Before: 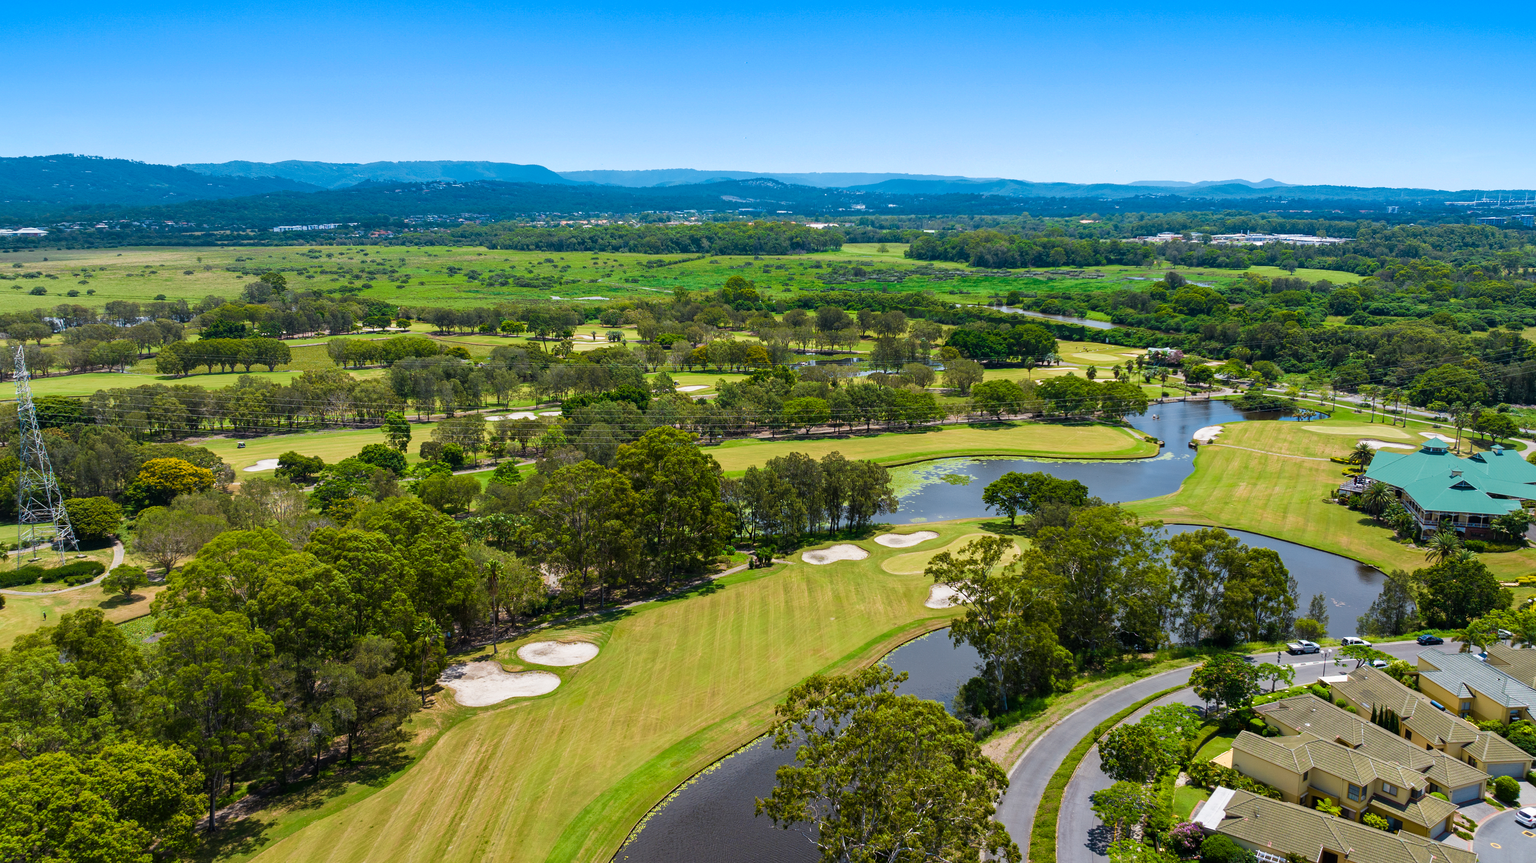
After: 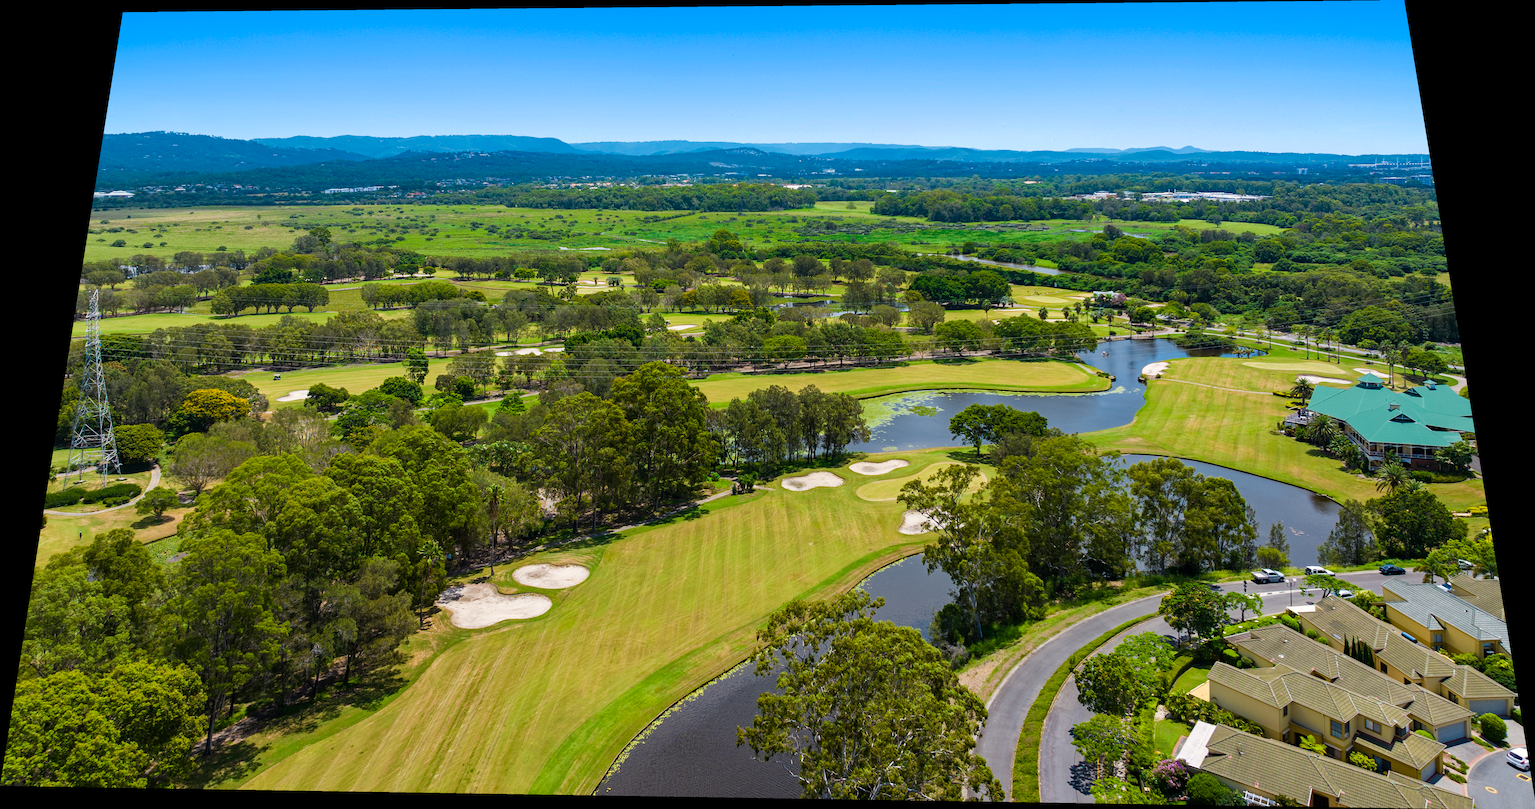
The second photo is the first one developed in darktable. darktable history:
haze removal: compatibility mode true, adaptive false
rotate and perspective: rotation 0.128°, lens shift (vertical) -0.181, lens shift (horizontal) -0.044, shear 0.001, automatic cropping off
